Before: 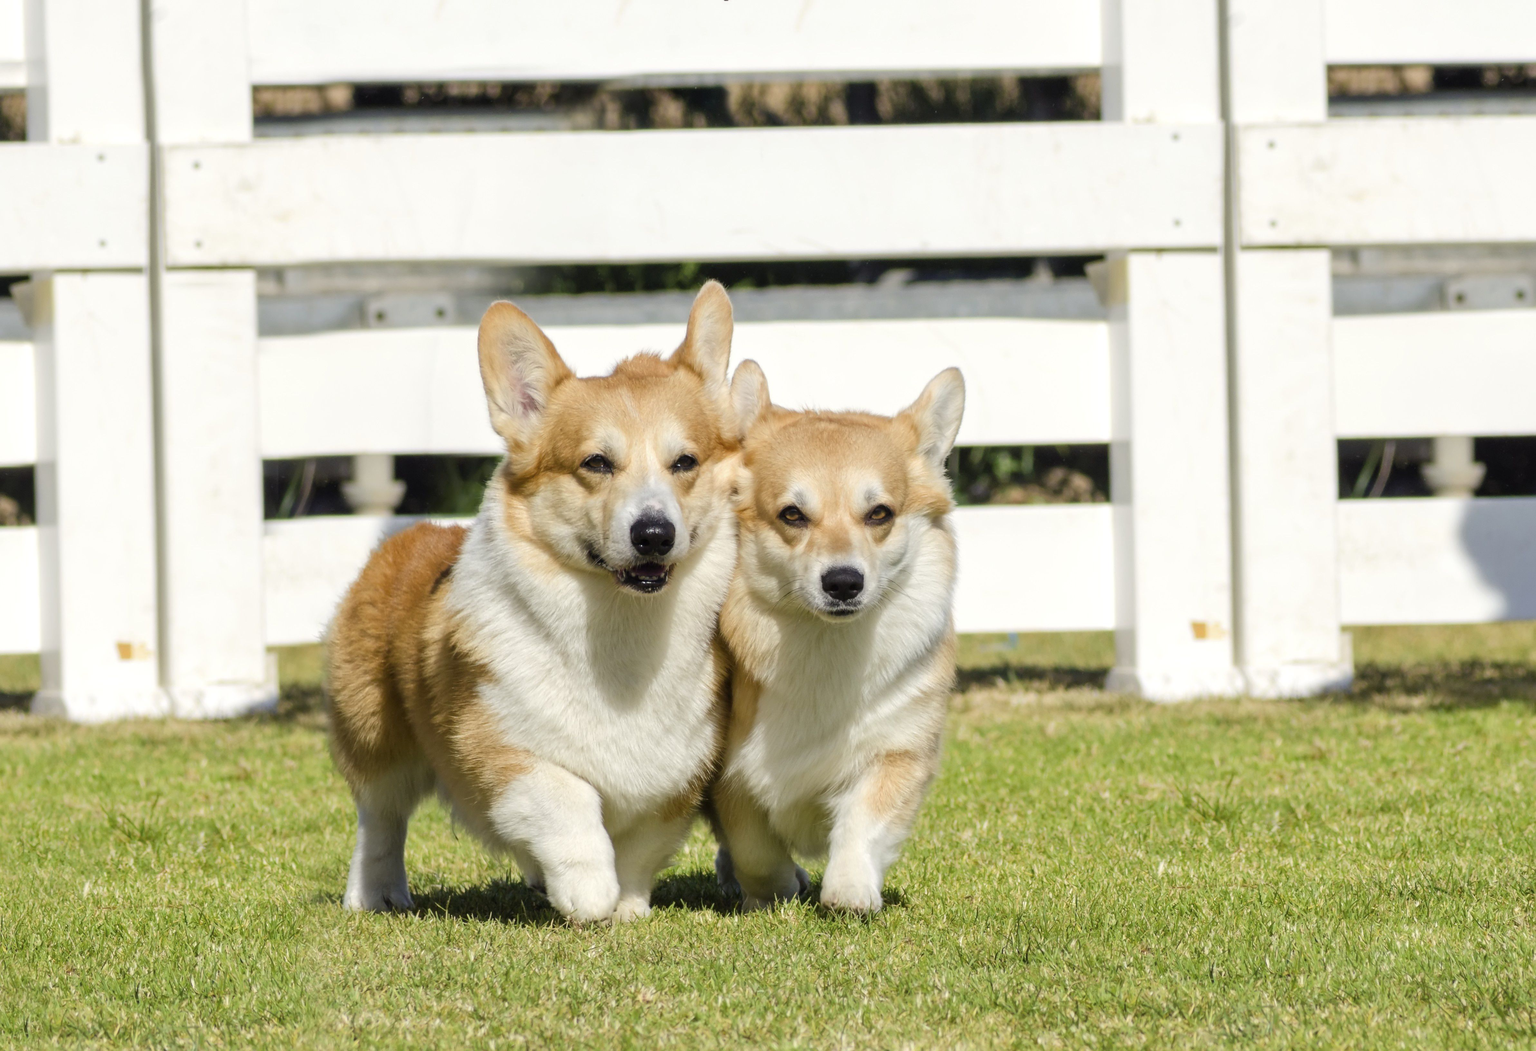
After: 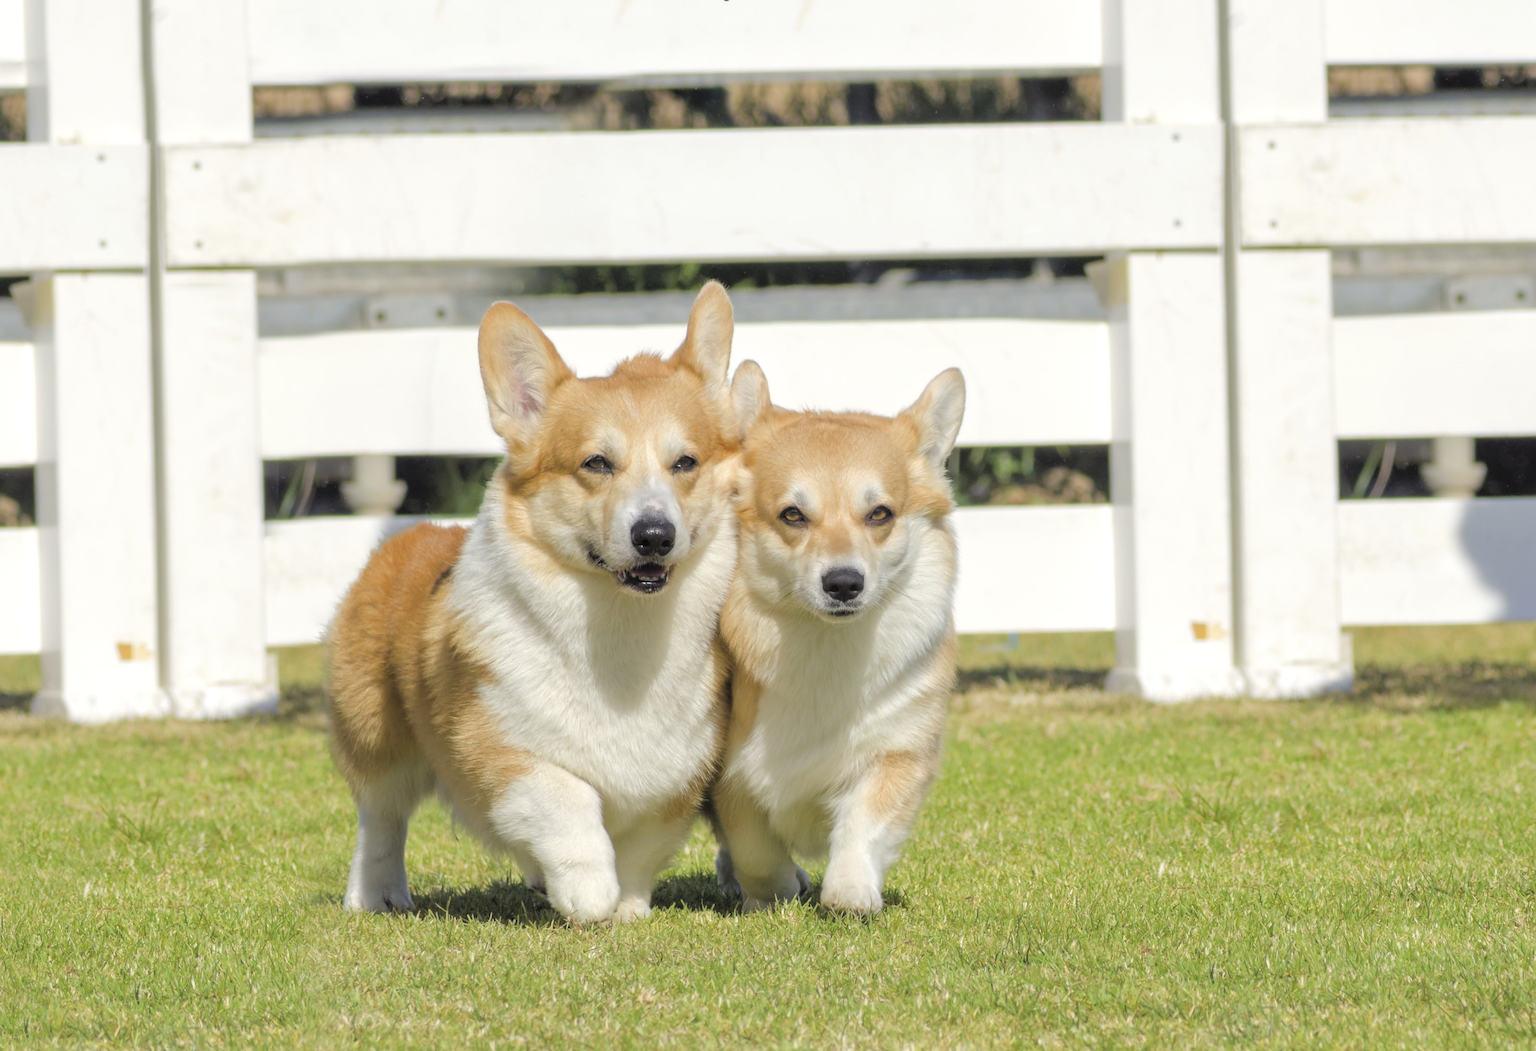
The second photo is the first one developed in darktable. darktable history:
tone curve: curves: ch0 [(0, 0) (0.004, 0.008) (0.077, 0.156) (0.169, 0.29) (0.774, 0.774) (1, 1)], color space Lab, independent channels, preserve colors none
